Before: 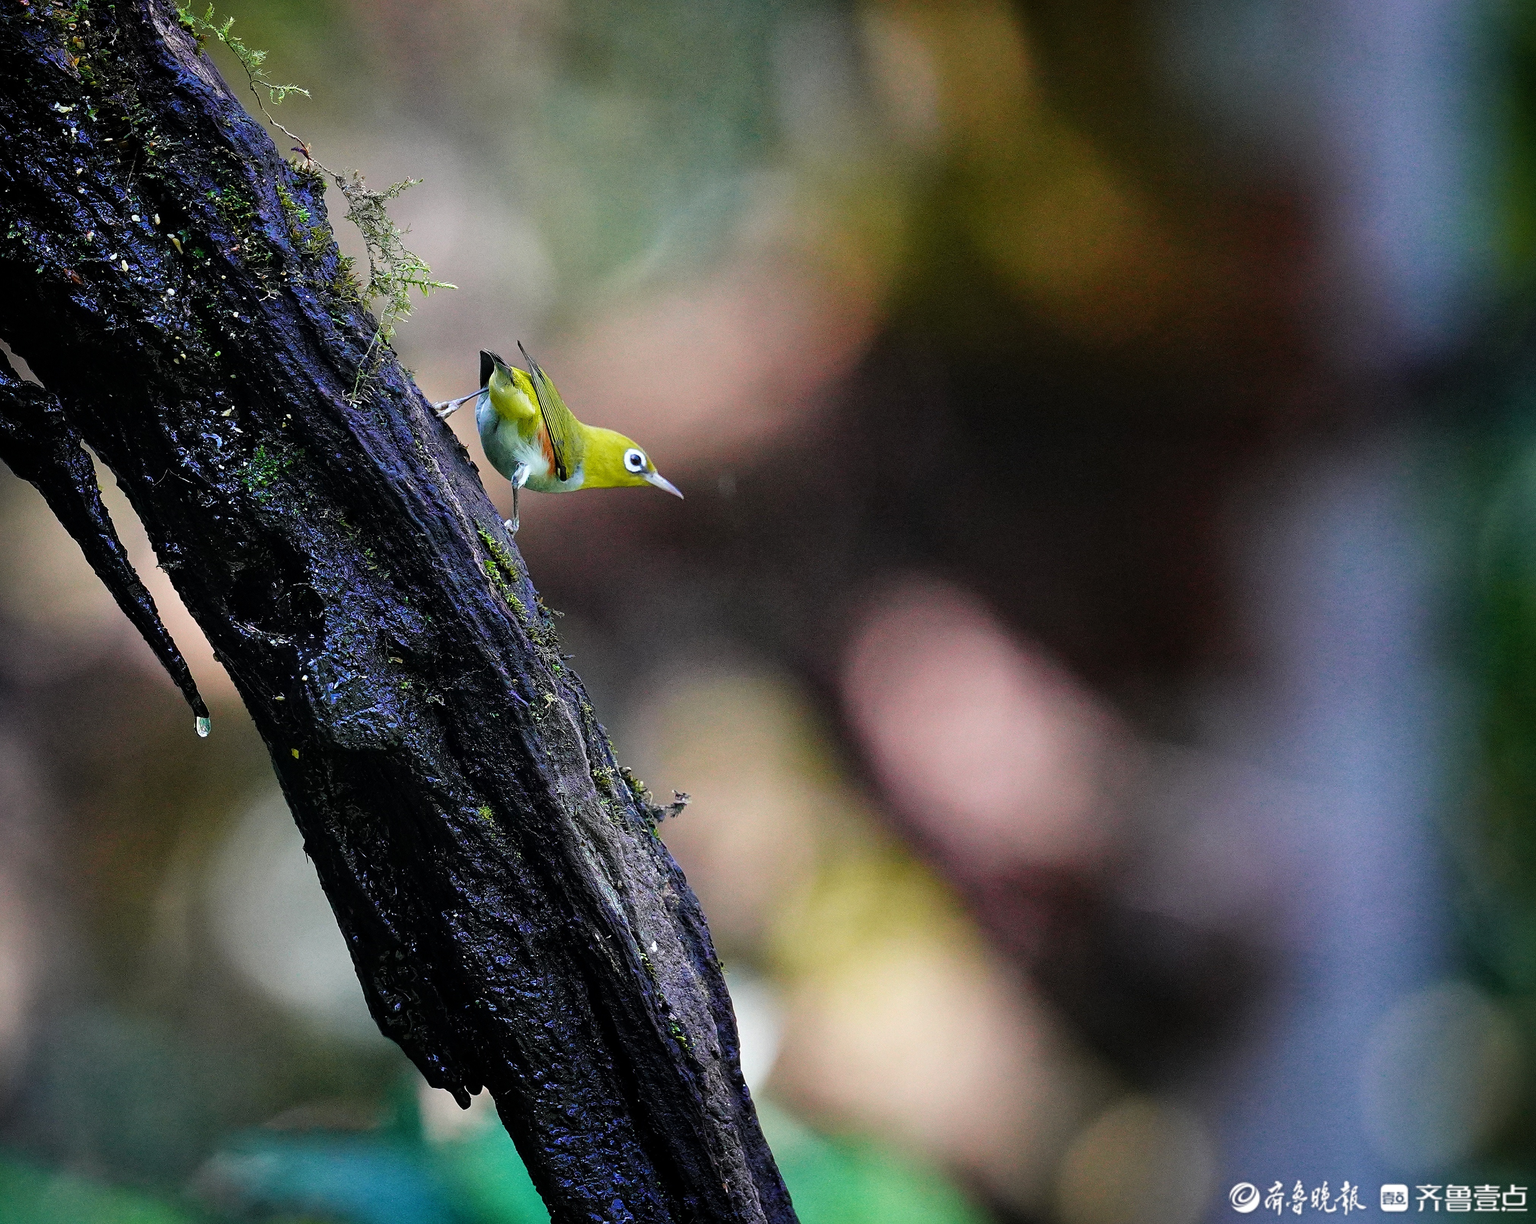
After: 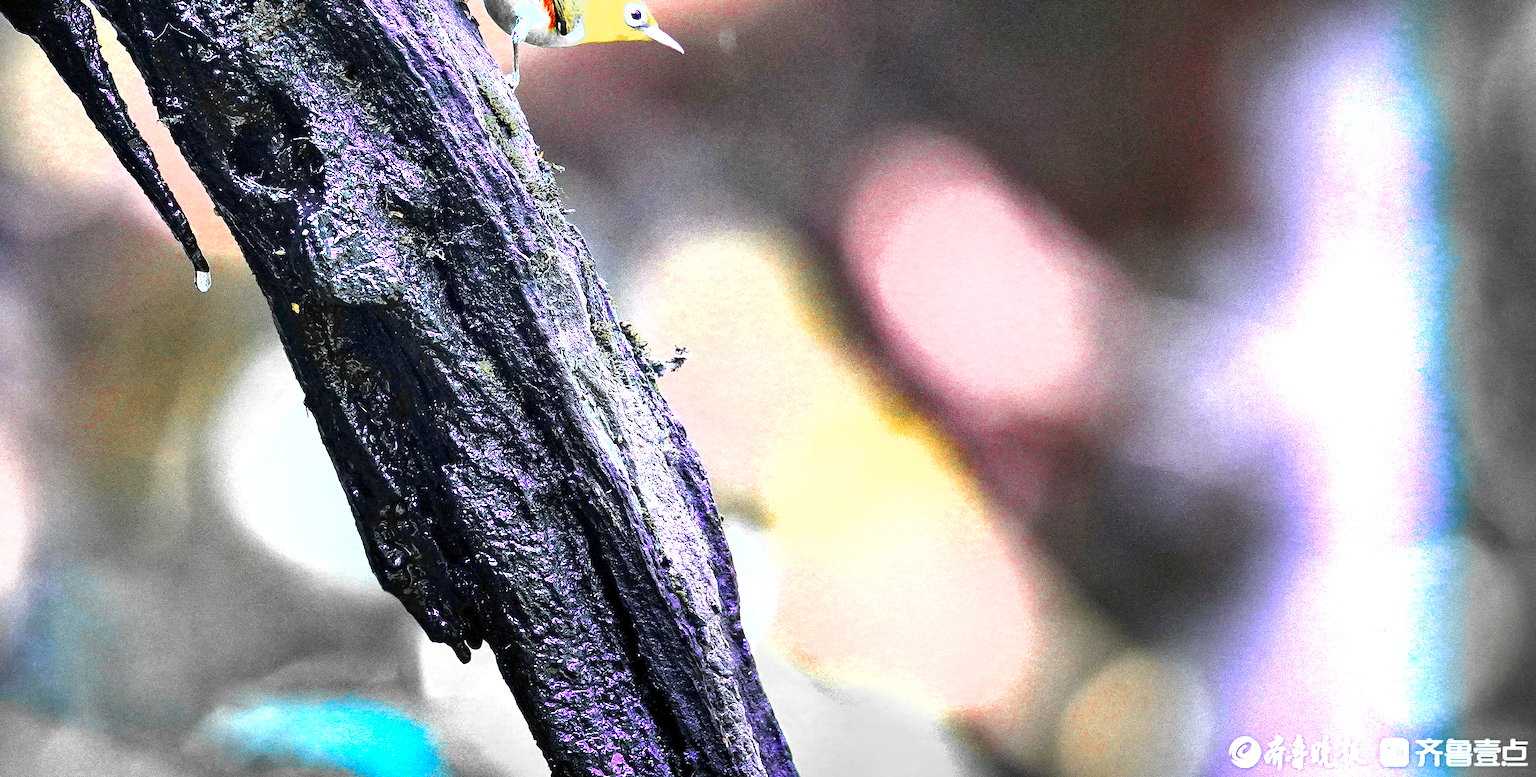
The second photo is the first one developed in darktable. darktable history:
sharpen: radius 2.883, amount 0.868, threshold 47.523
crop and rotate: top 36.435%
white balance: red 0.974, blue 1.044
exposure: exposure 2.25 EV, compensate highlight preservation false
shadows and highlights: low approximation 0.01, soften with gaussian
color zones: curves: ch0 [(0, 0.363) (0.128, 0.373) (0.25, 0.5) (0.402, 0.407) (0.521, 0.525) (0.63, 0.559) (0.729, 0.662) (0.867, 0.471)]; ch1 [(0, 0.515) (0.136, 0.618) (0.25, 0.5) (0.378, 0) (0.516, 0) (0.622, 0.593) (0.737, 0.819) (0.87, 0.593)]; ch2 [(0, 0.529) (0.128, 0.471) (0.282, 0.451) (0.386, 0.662) (0.516, 0.525) (0.633, 0.554) (0.75, 0.62) (0.875, 0.441)]
